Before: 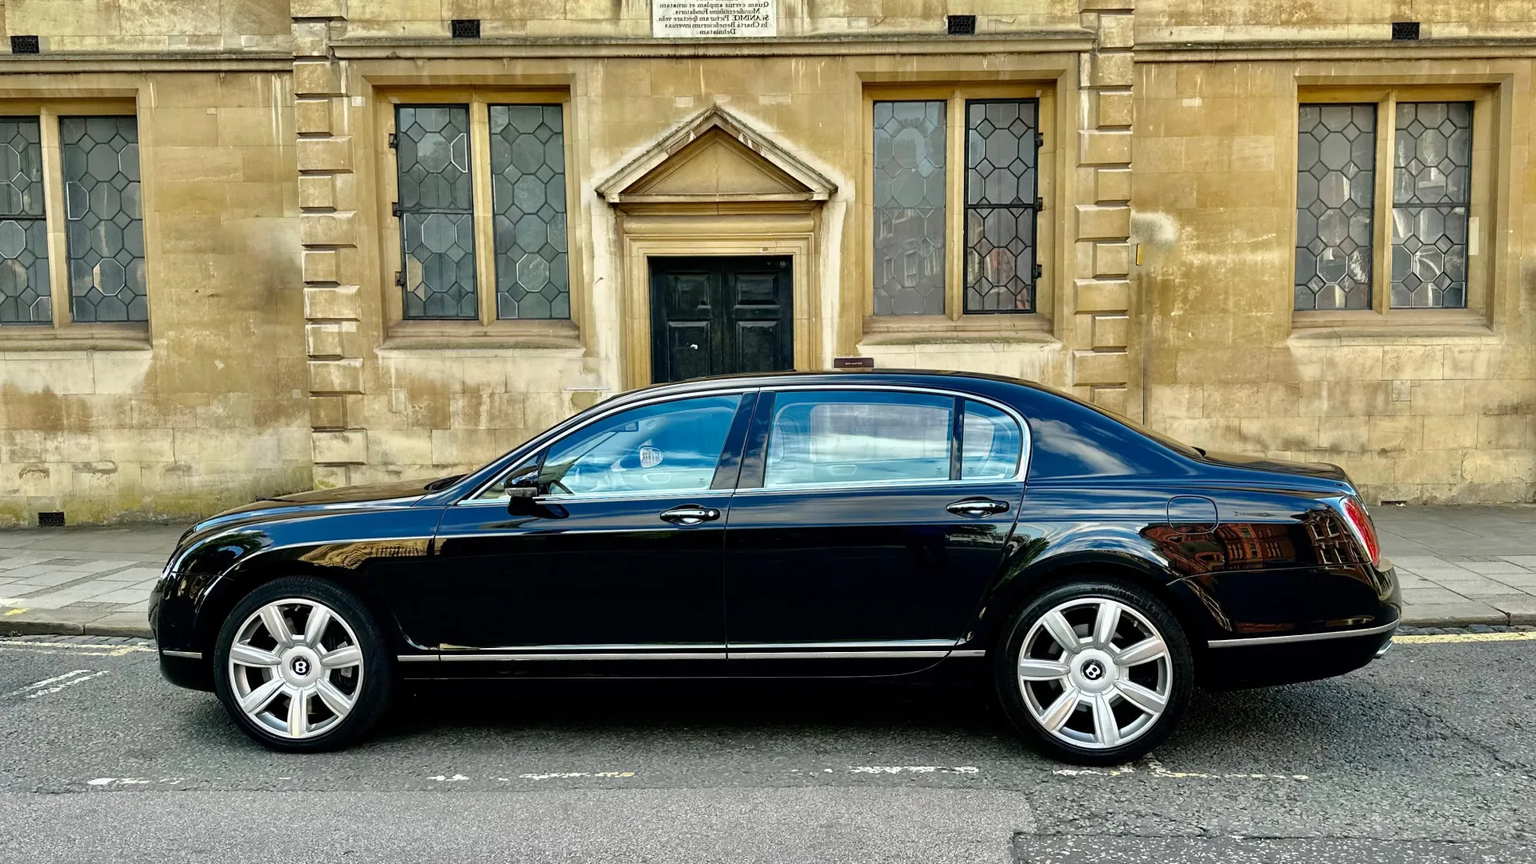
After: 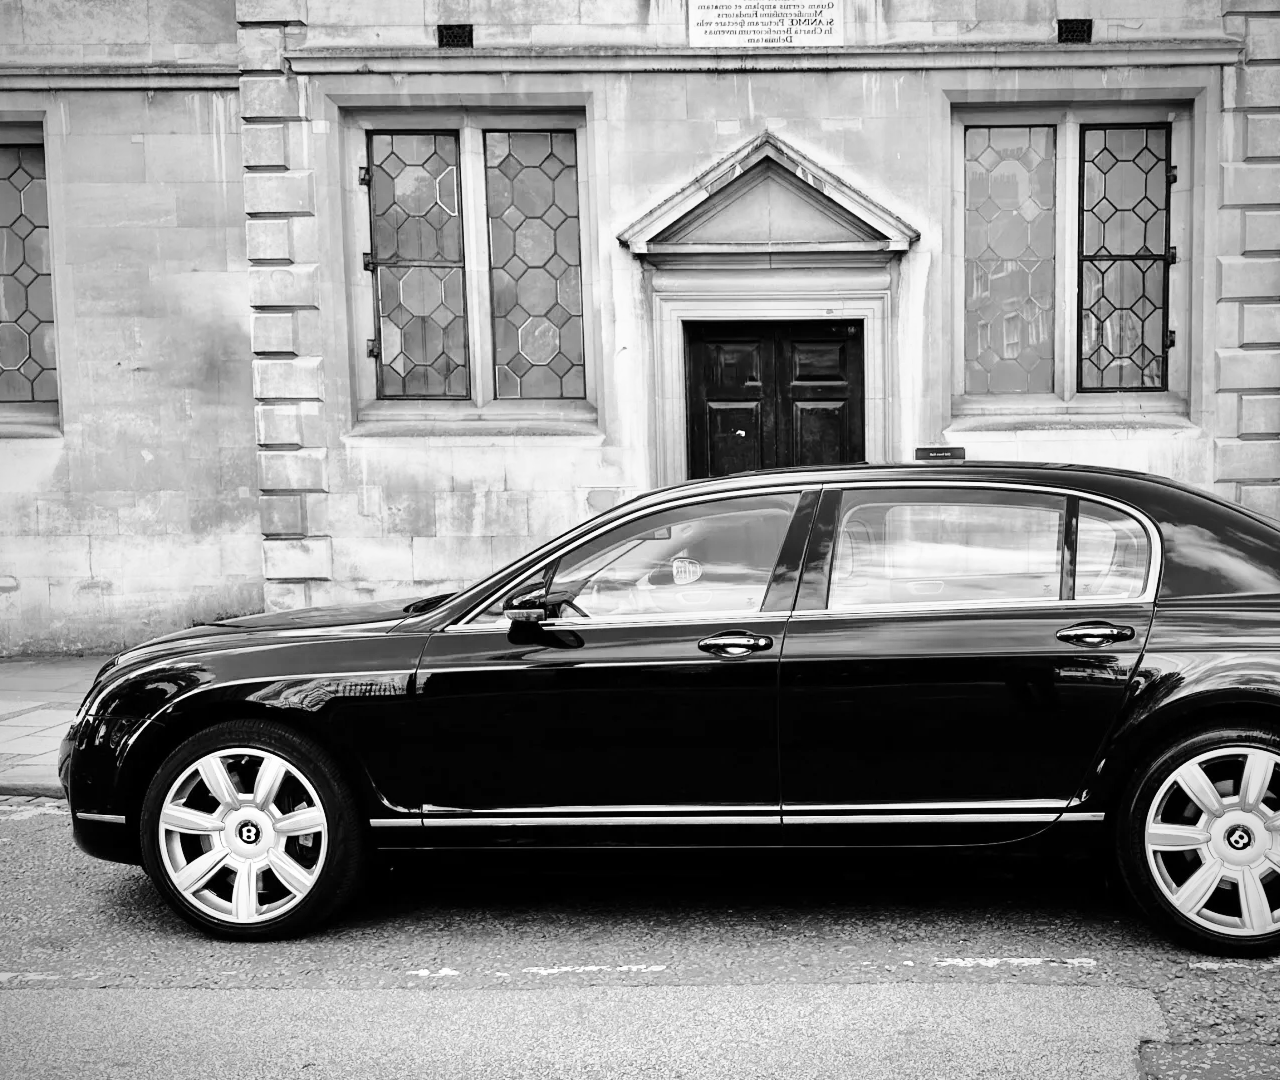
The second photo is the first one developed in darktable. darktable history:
base curve: curves: ch0 [(0, 0) (0.028, 0.03) (0.121, 0.232) (0.46, 0.748) (0.859, 0.968) (1, 1)], preserve colors none
monochrome: size 1
vignetting: unbound false
crop and rotate: left 6.617%, right 26.717%
